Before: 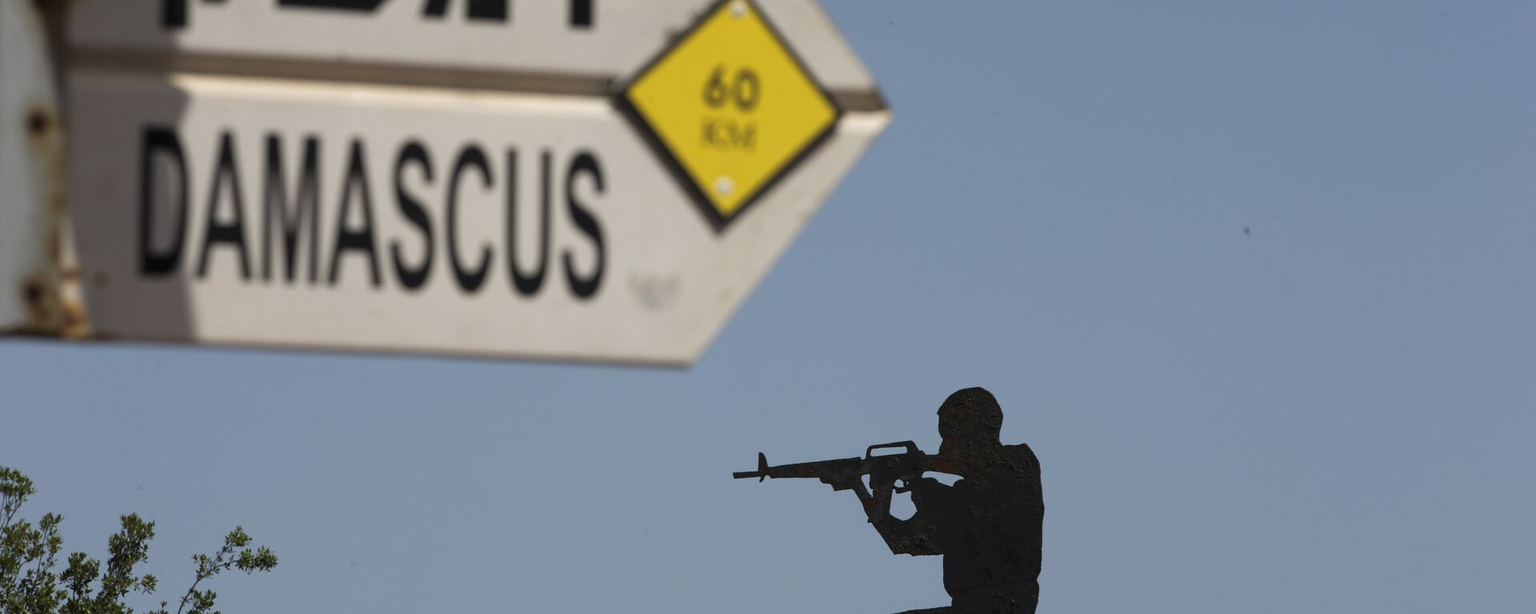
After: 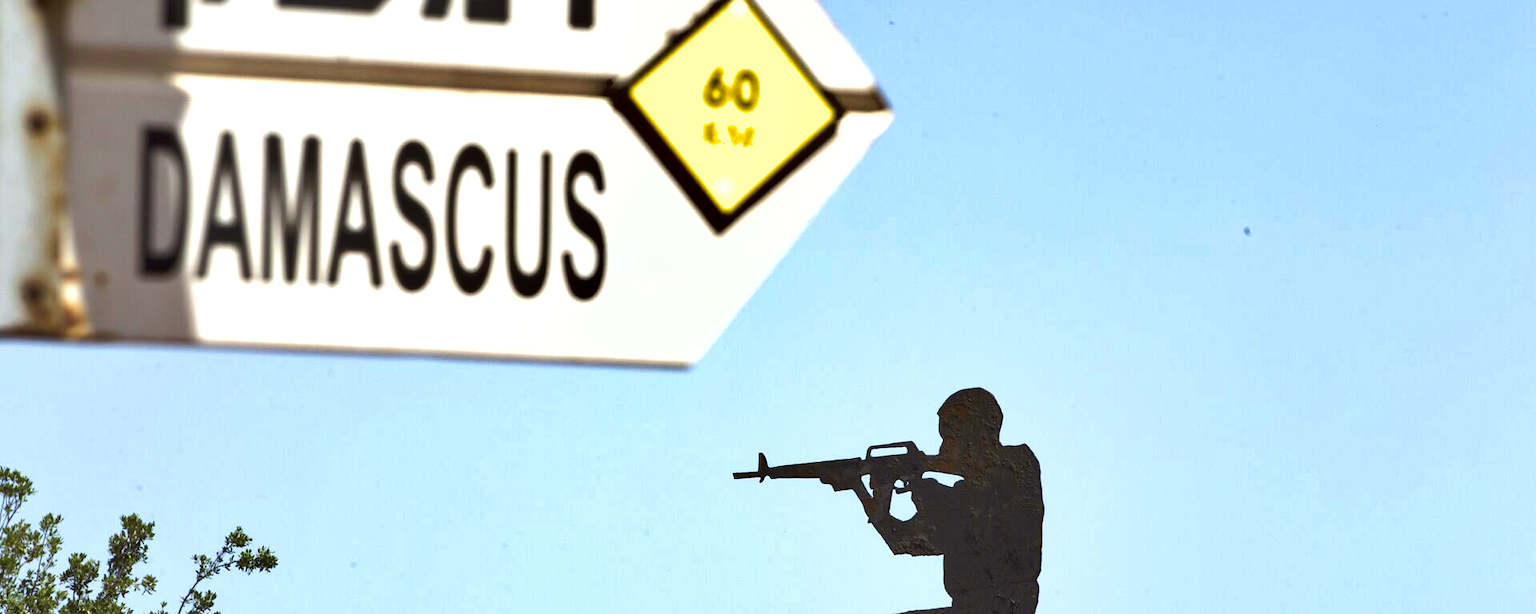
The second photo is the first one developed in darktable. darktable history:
exposure: black level correction 0.001, exposure 1.646 EV, compensate exposure bias true, compensate highlight preservation false
shadows and highlights: shadows 12, white point adjustment 1.2, soften with gaussian
color correction: highlights a* -2.73, highlights b* -2.09, shadows a* 2.41, shadows b* 2.73
velvia: on, module defaults
